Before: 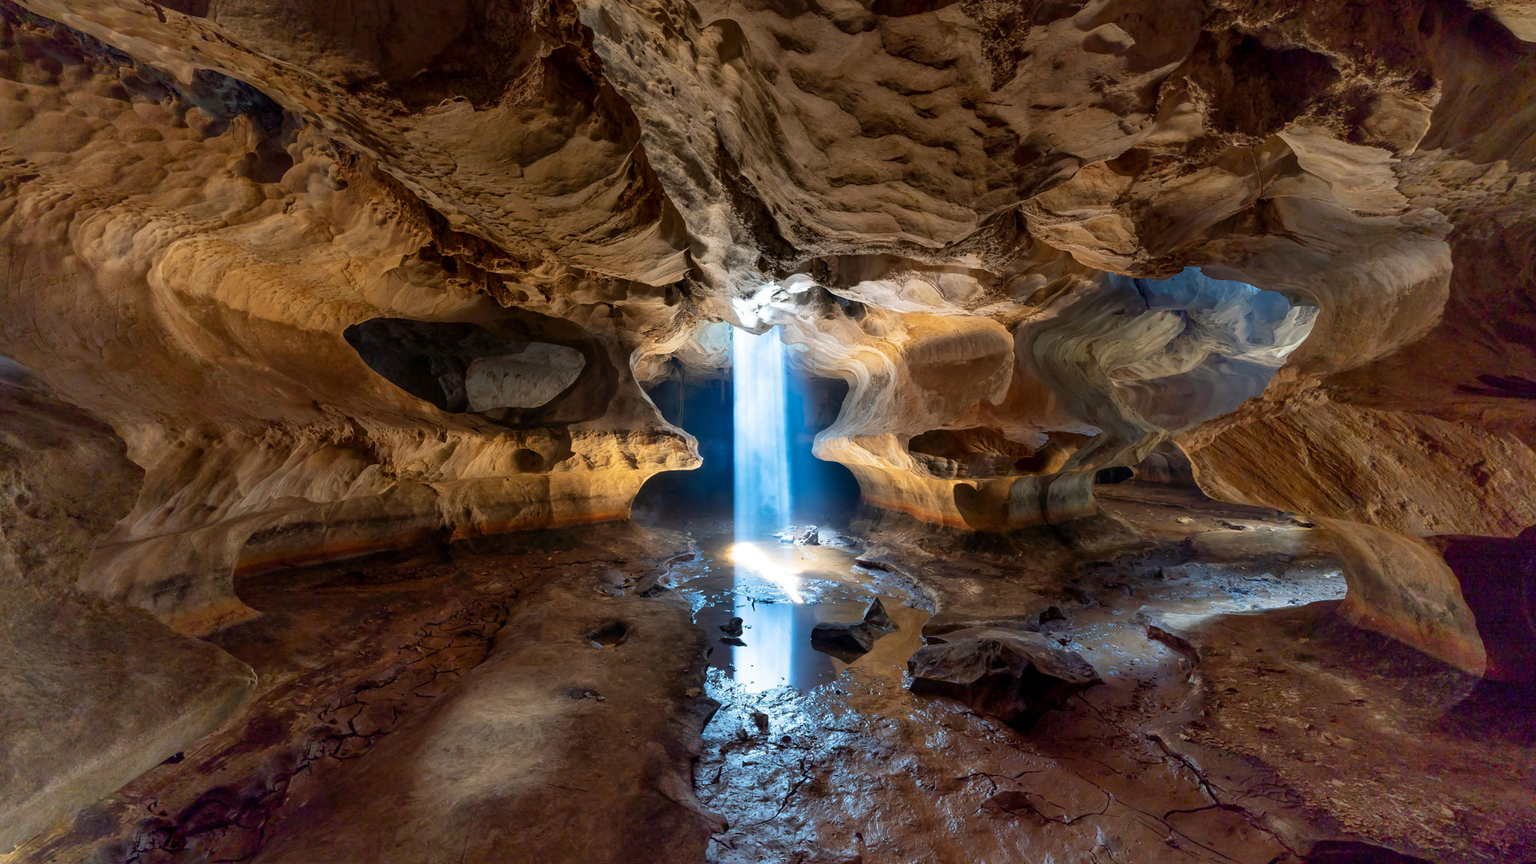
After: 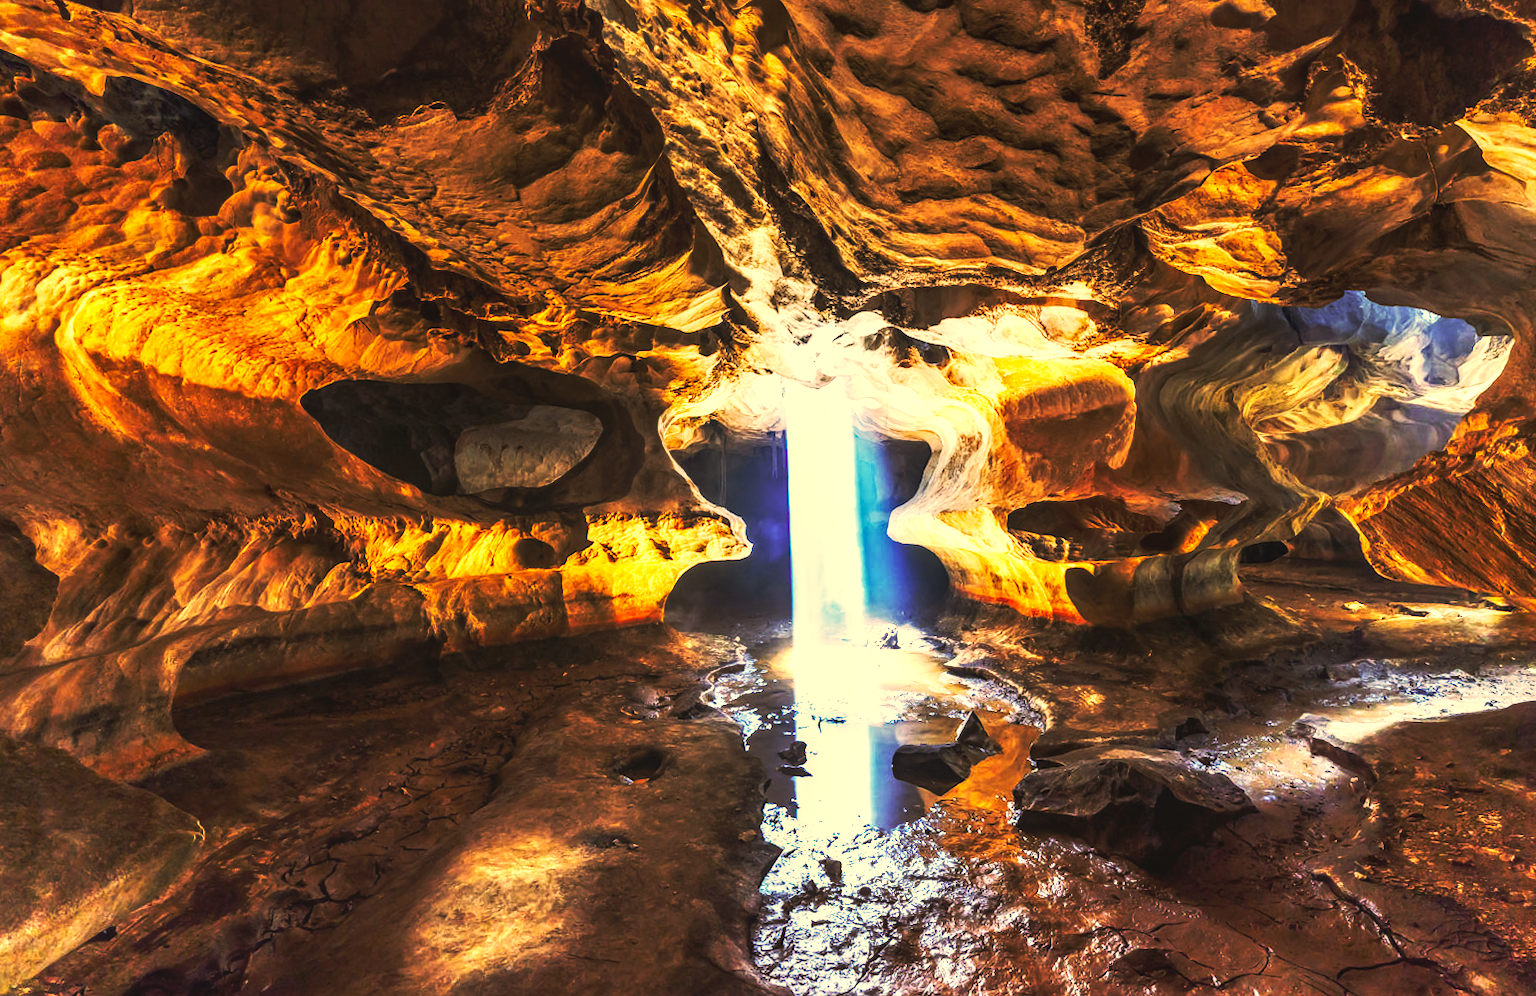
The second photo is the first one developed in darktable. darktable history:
base curve: curves: ch0 [(0, 0.015) (0.085, 0.116) (0.134, 0.298) (0.19, 0.545) (0.296, 0.764) (0.599, 0.982) (1, 1)], preserve colors none
local contrast: detail 160%
crop and rotate: angle 1.48°, left 4.505%, top 0.514%, right 11.448%, bottom 2.56%
color correction: highlights a* 14.94, highlights b* 32.29
